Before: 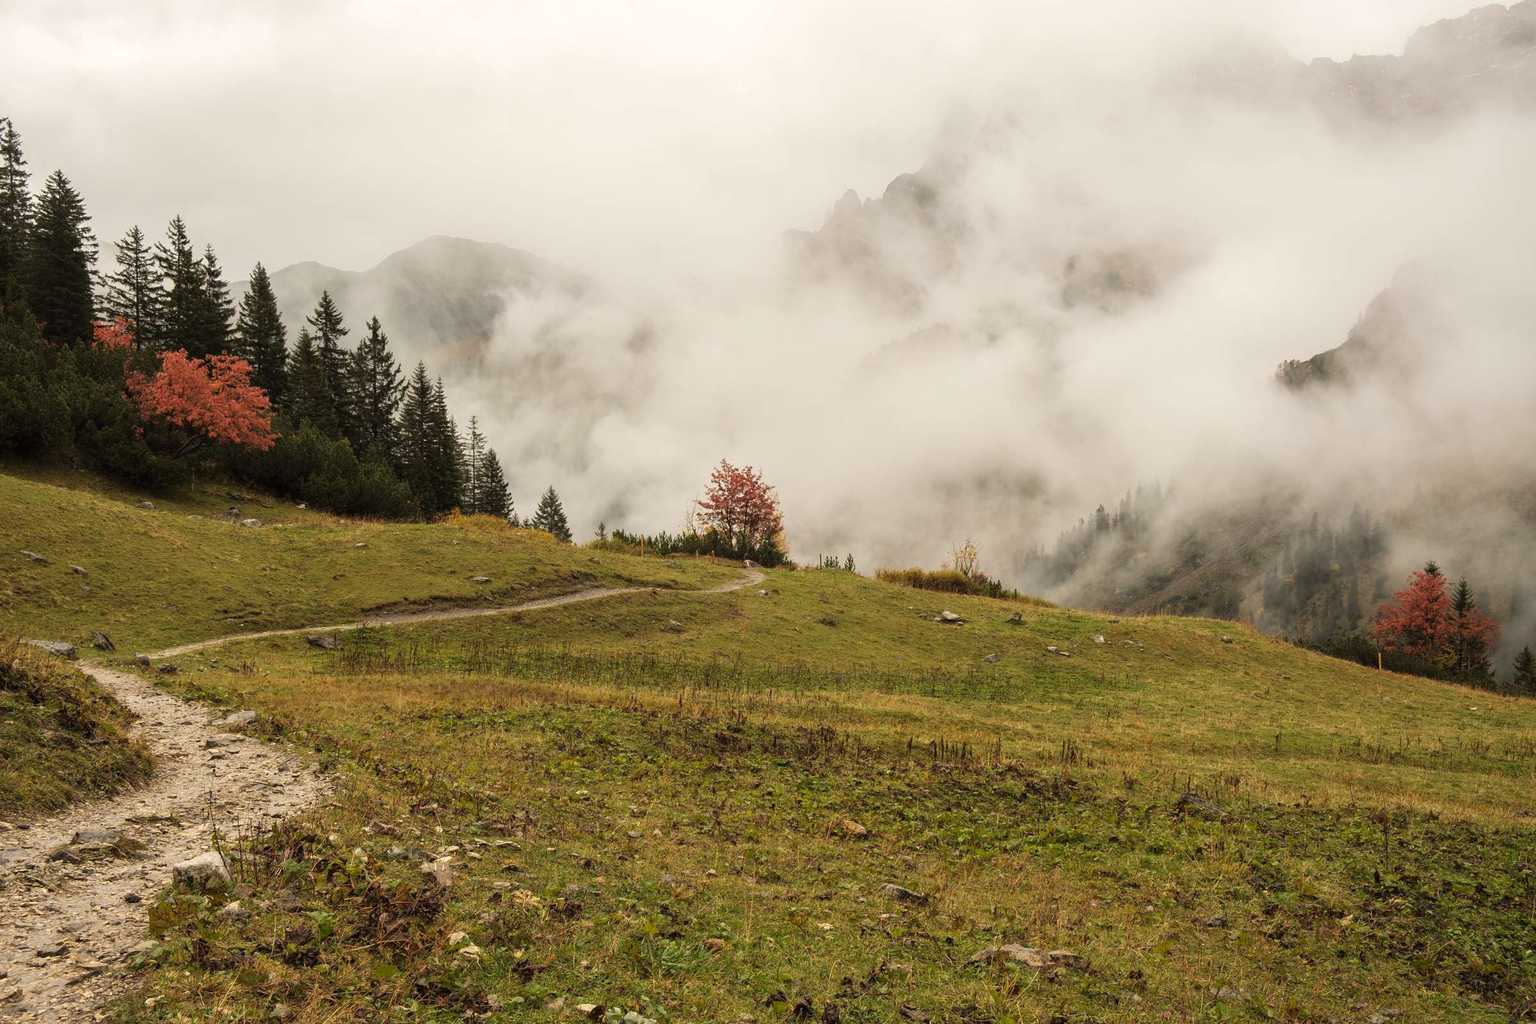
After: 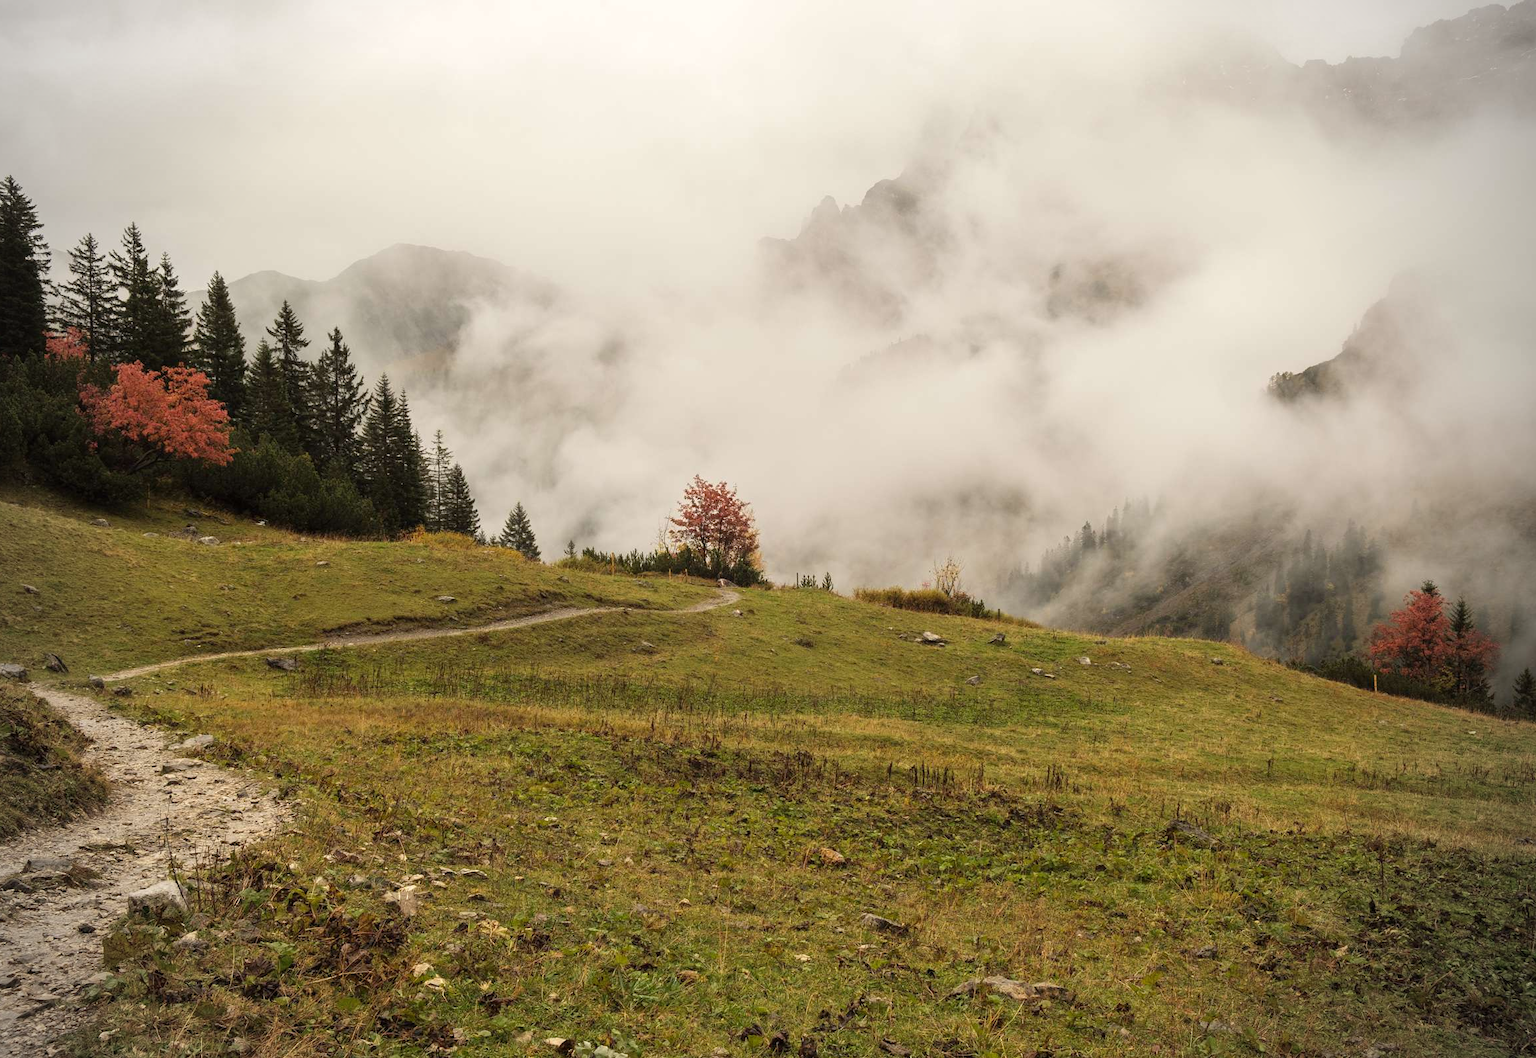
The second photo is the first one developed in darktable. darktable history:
crop and rotate: left 3.238%
vignetting: on, module defaults
